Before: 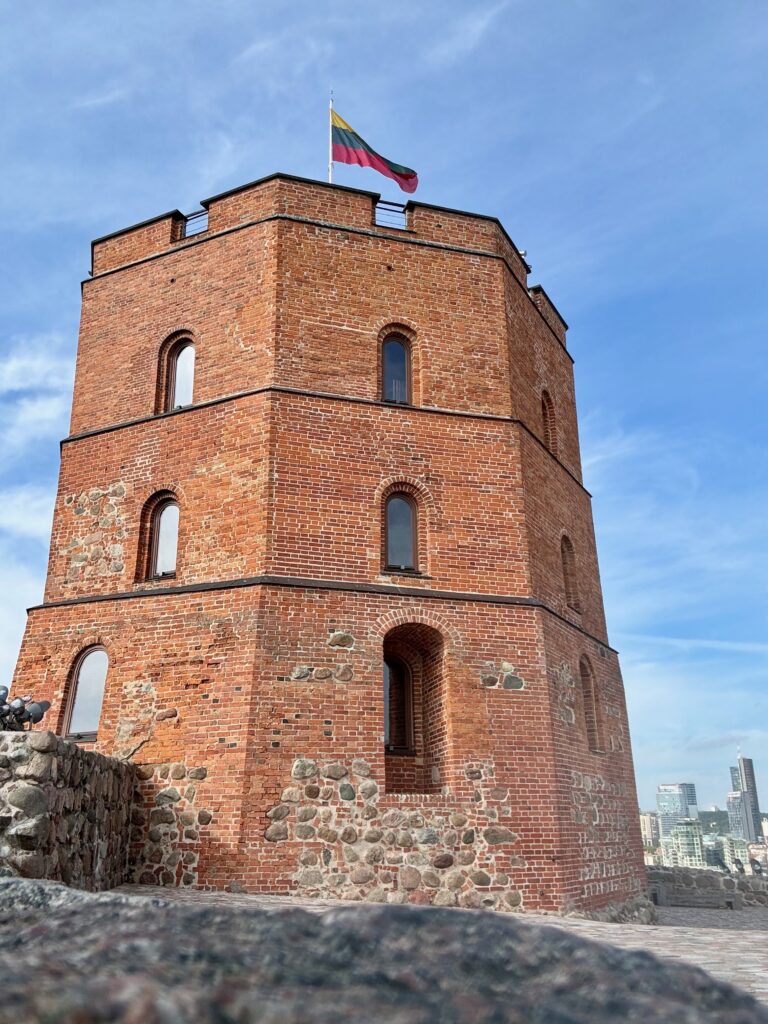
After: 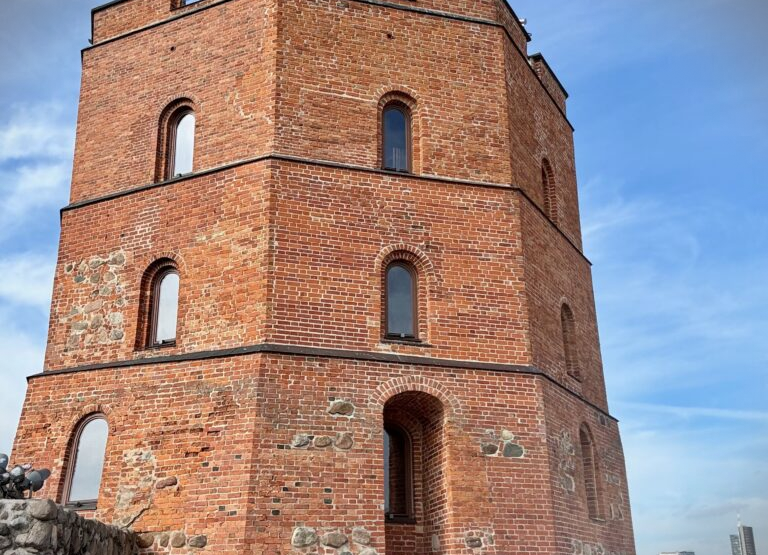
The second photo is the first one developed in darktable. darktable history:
vignetting: fall-off start 97.15%, width/height ratio 1.183, dithering 8-bit output
crop and rotate: top 22.709%, bottom 23.039%
